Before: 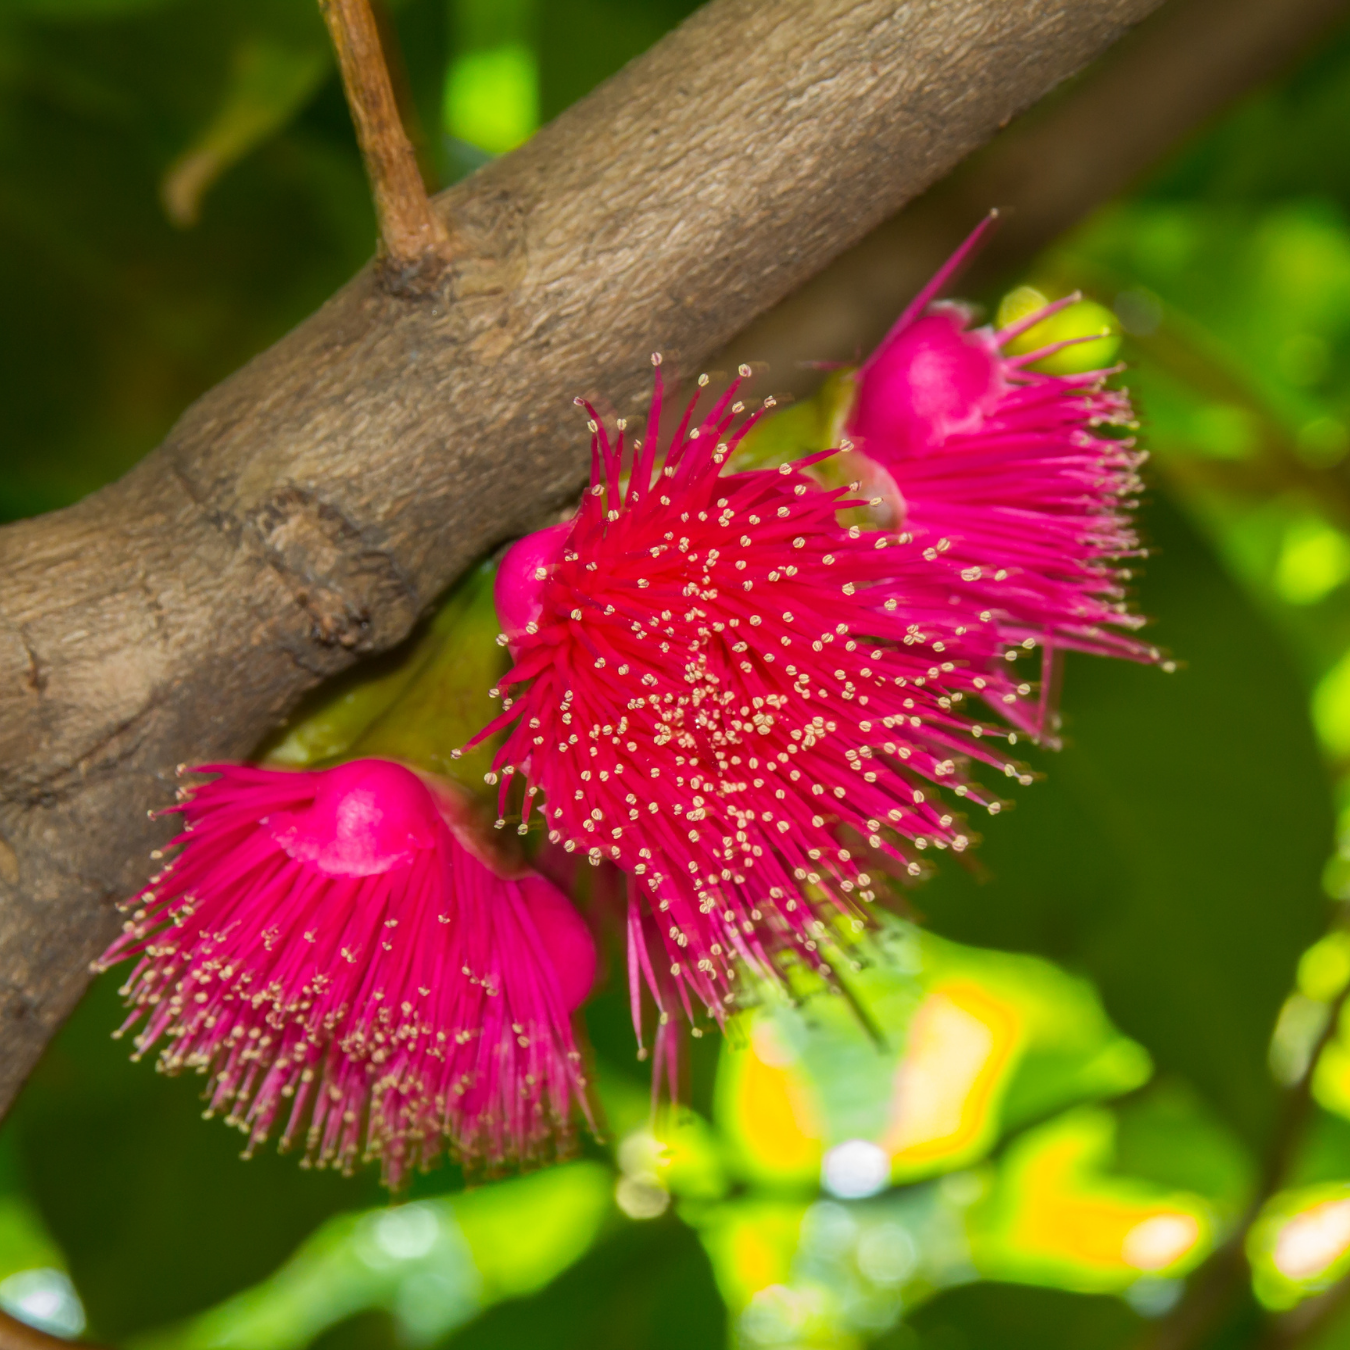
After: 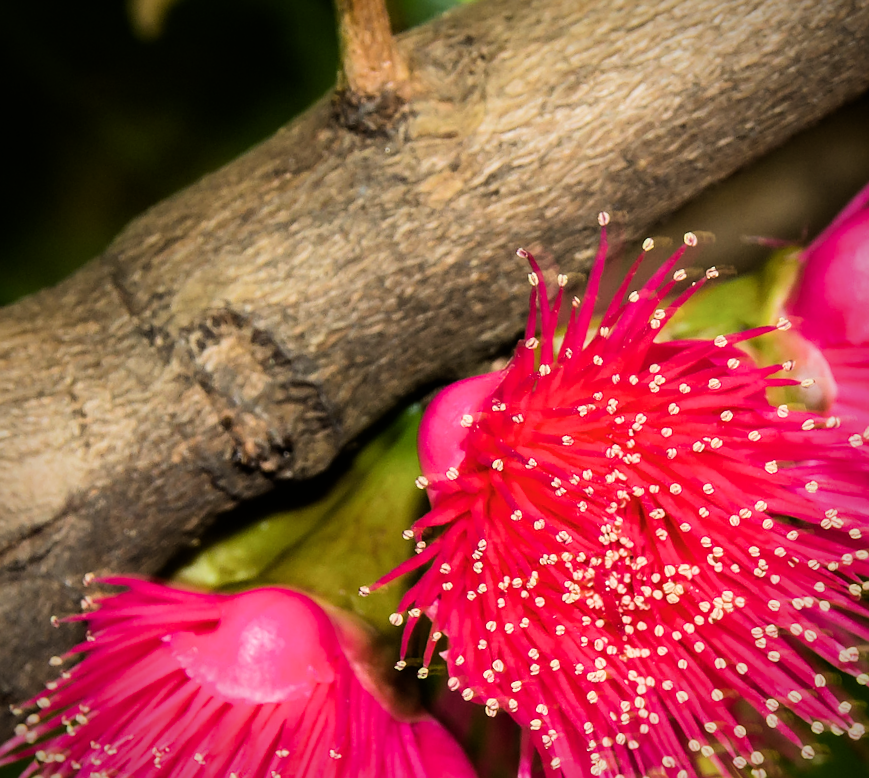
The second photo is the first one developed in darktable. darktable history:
crop and rotate: angle -5.83°, left 2.086%, top 6.62%, right 27.324%, bottom 30.126%
tone equalizer: -8 EV -0.72 EV, -7 EV -0.714 EV, -6 EV -0.599 EV, -5 EV -0.366 EV, -3 EV 0.39 EV, -2 EV 0.6 EV, -1 EV 0.683 EV, +0 EV 0.728 EV, edges refinement/feathering 500, mask exposure compensation -1.57 EV, preserve details no
color balance rgb: power › hue 313.84°, perceptual saturation grading › global saturation 0.611%, contrast -10.287%
filmic rgb: black relative exposure -5.12 EV, white relative exposure 3.53 EV, hardness 3.16, contrast 1.384, highlights saturation mix -48.67%
sharpen: radius 0.975, amount 0.612
exposure: exposure 0.21 EV, compensate highlight preservation false
vignetting: brightness -0.563, saturation -0.002
